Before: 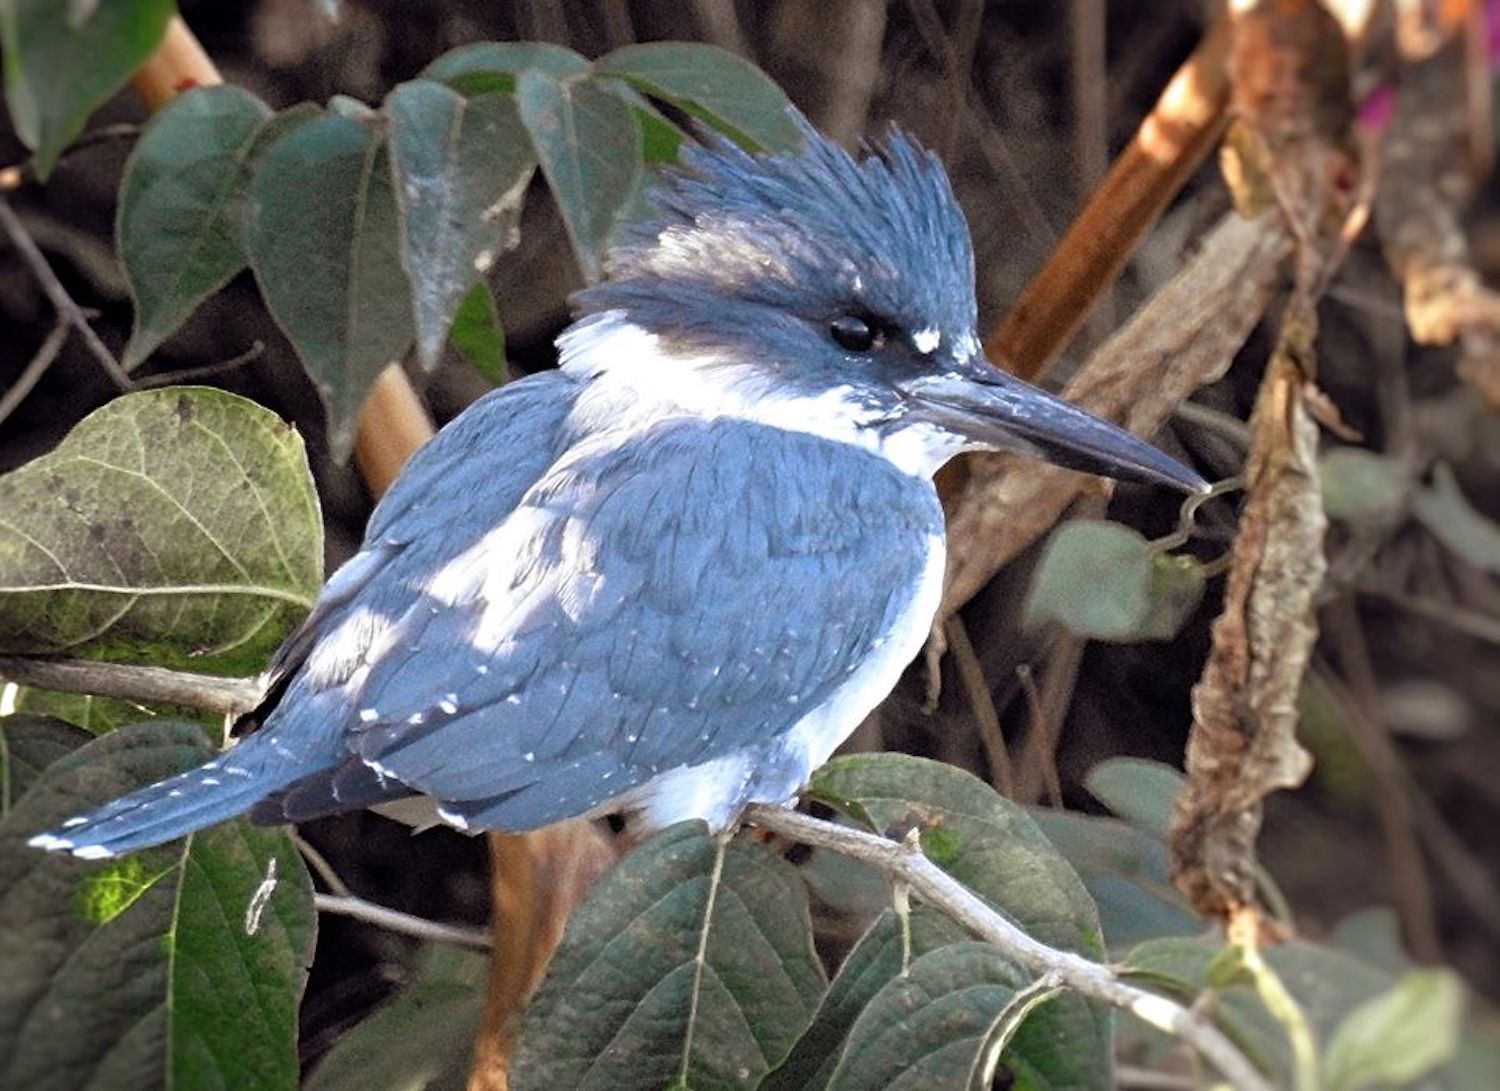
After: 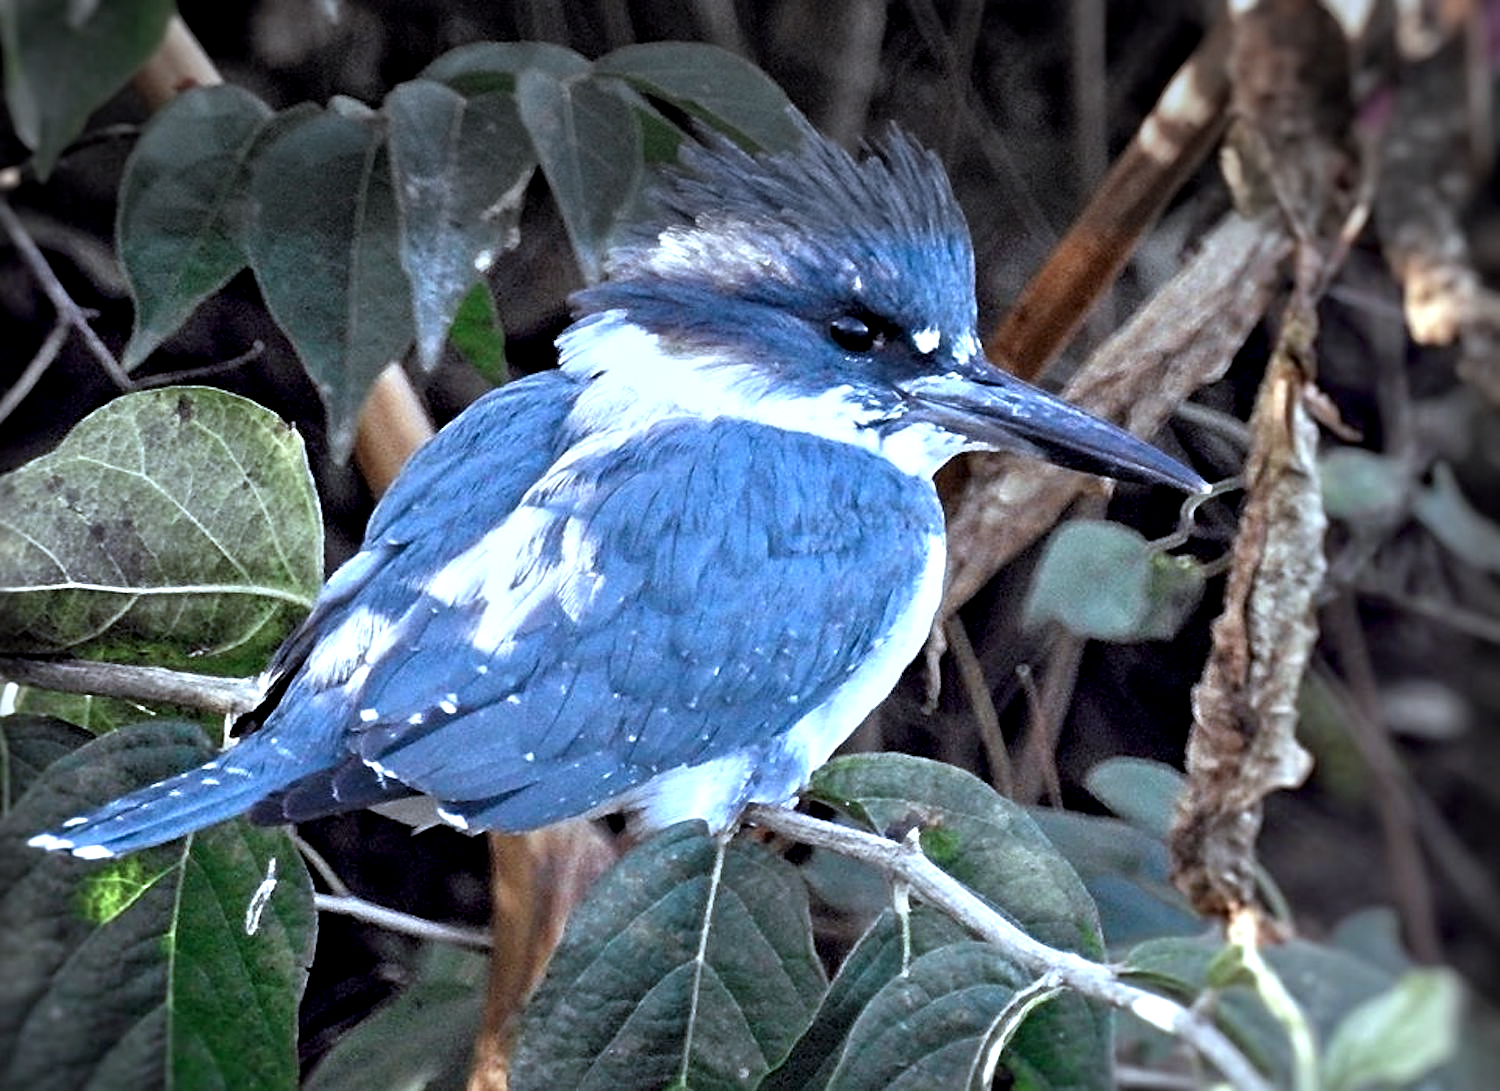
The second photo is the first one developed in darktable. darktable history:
contrast equalizer: octaves 7, y [[0.513, 0.565, 0.608, 0.562, 0.512, 0.5], [0.5 ×6], [0.5, 0.5, 0.5, 0.528, 0.598, 0.658], [0 ×6], [0 ×6]]
color calibration: illuminant custom, x 0.389, y 0.387, temperature 3798.16 K
sharpen: on, module defaults
vignetting: fall-off start 93.85%, fall-off radius 5.81%, center (-0.023, 0.401), automatic ratio true, width/height ratio 1.331, shape 0.053
